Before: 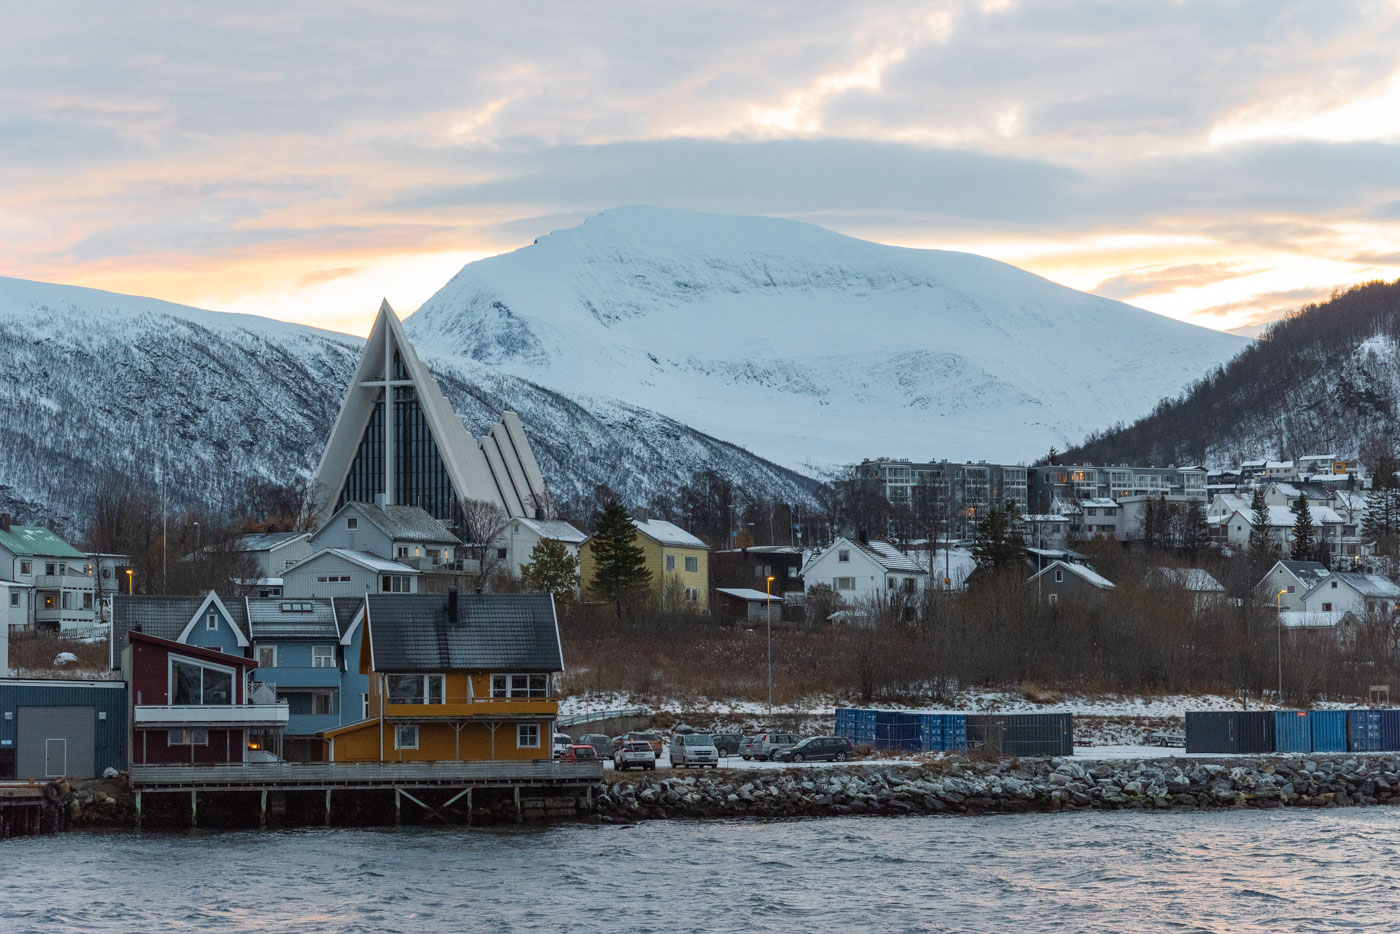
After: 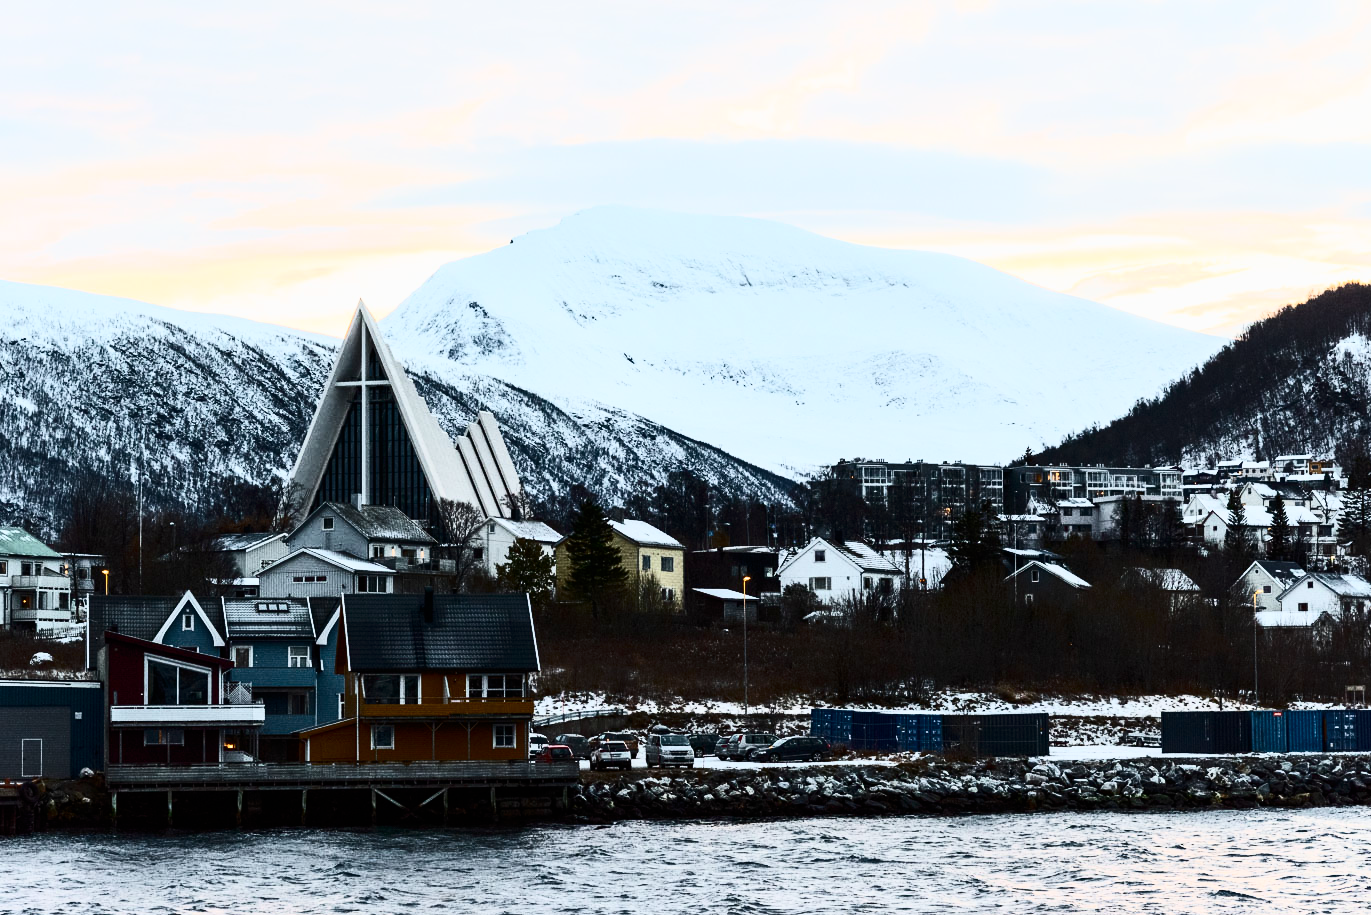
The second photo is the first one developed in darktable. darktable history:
crop: left 1.743%, right 0.268%, bottom 2.011%
filmic rgb: black relative exposure -7.65 EV, white relative exposure 4.56 EV, hardness 3.61
contrast brightness saturation: contrast 0.93, brightness 0.2
